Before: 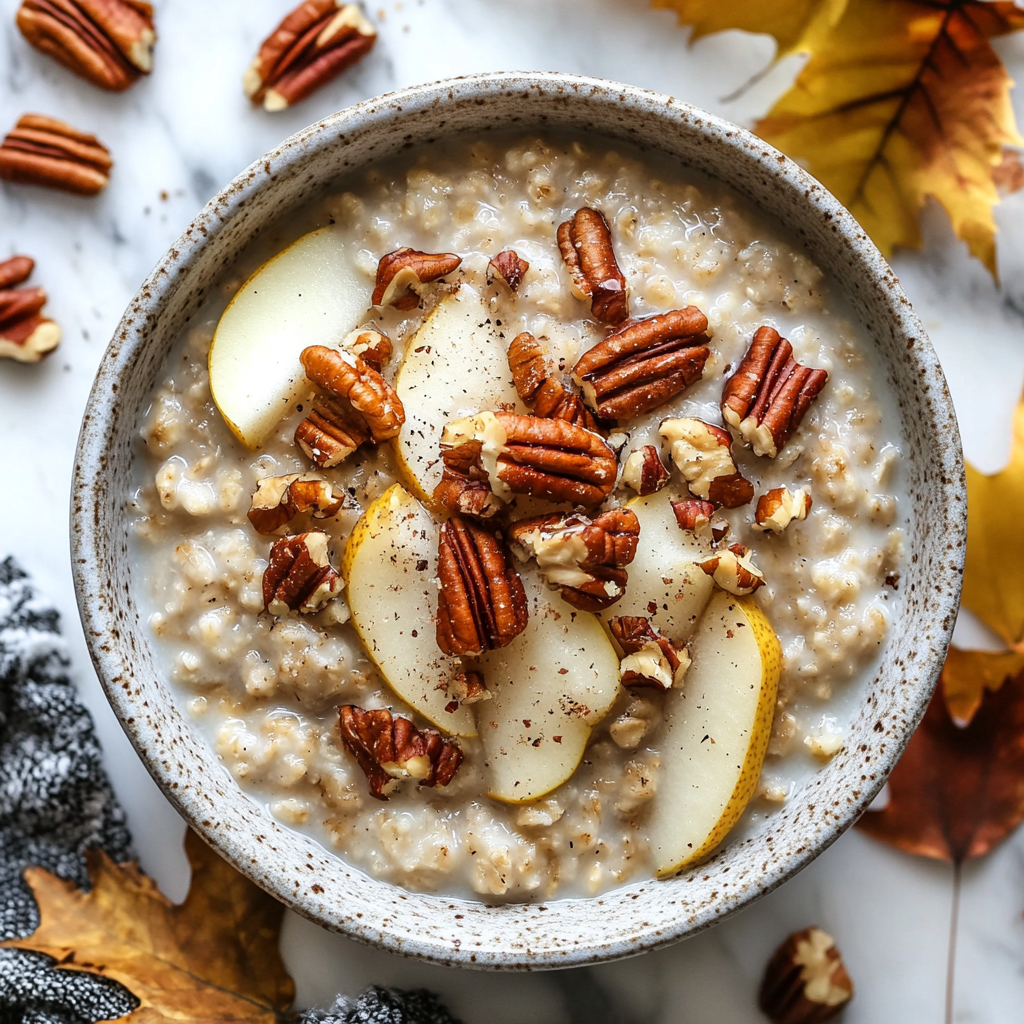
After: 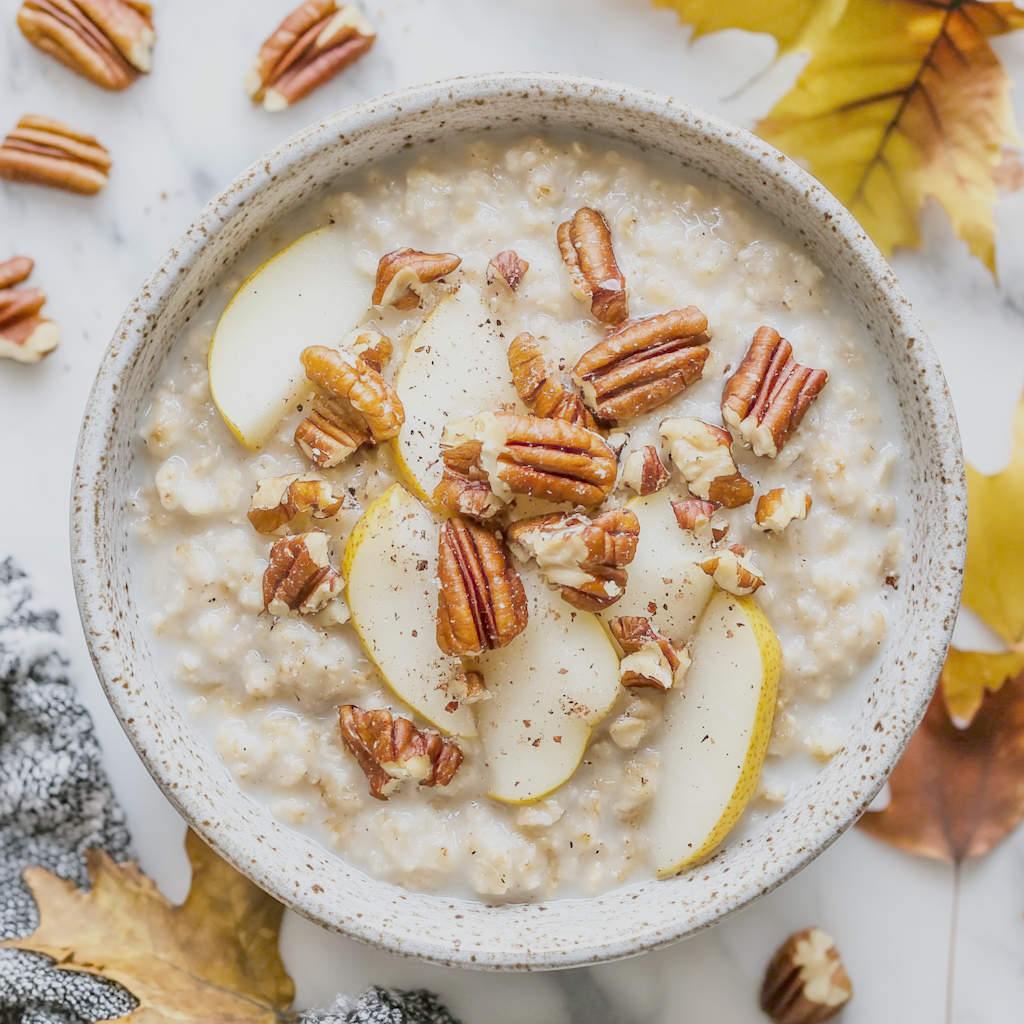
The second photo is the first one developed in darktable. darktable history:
filmic rgb: white relative exposure 3.85 EV, hardness 4.3
rotate and perspective: crop left 0, crop top 0
